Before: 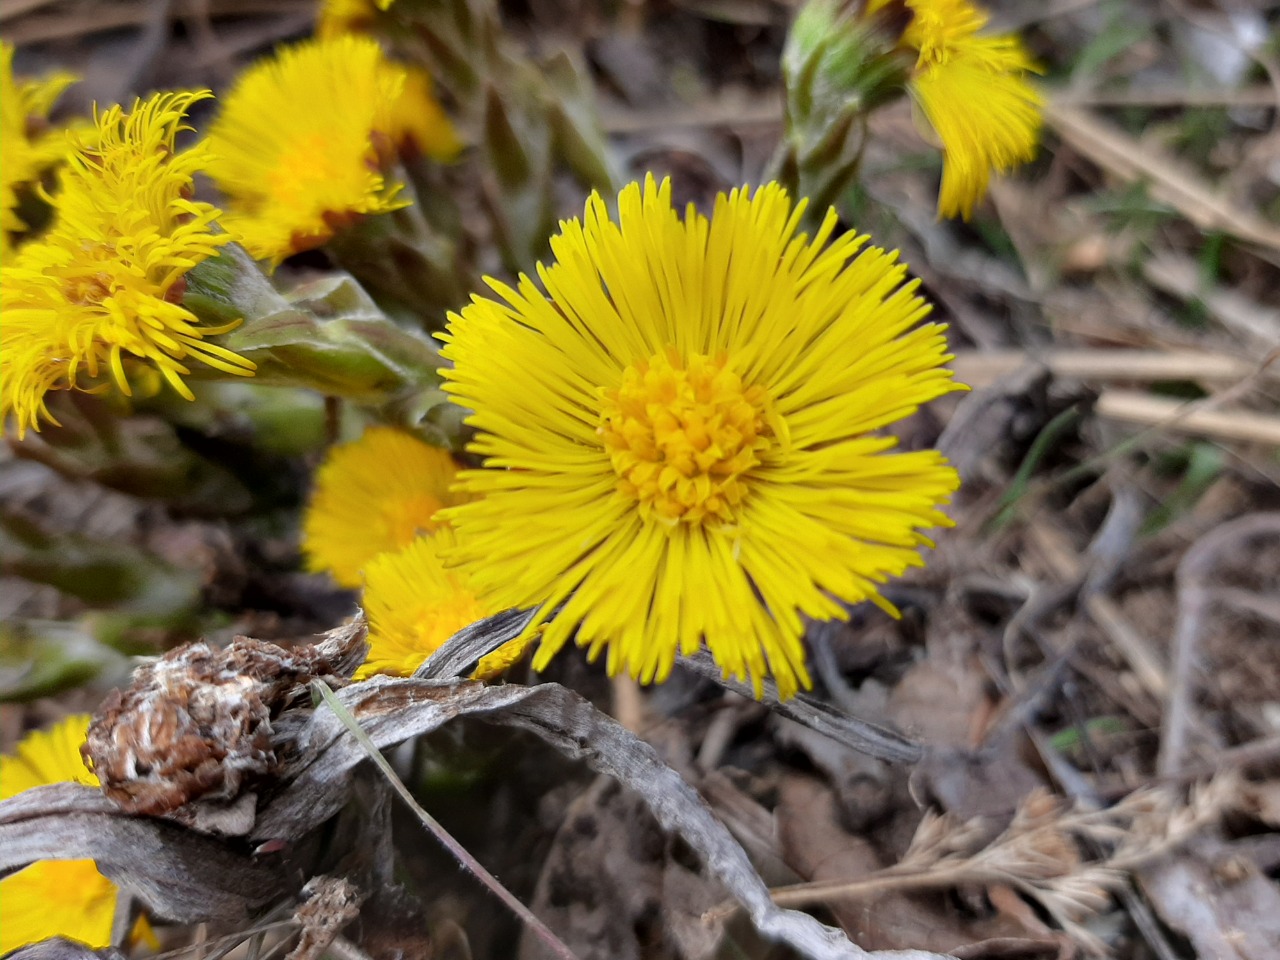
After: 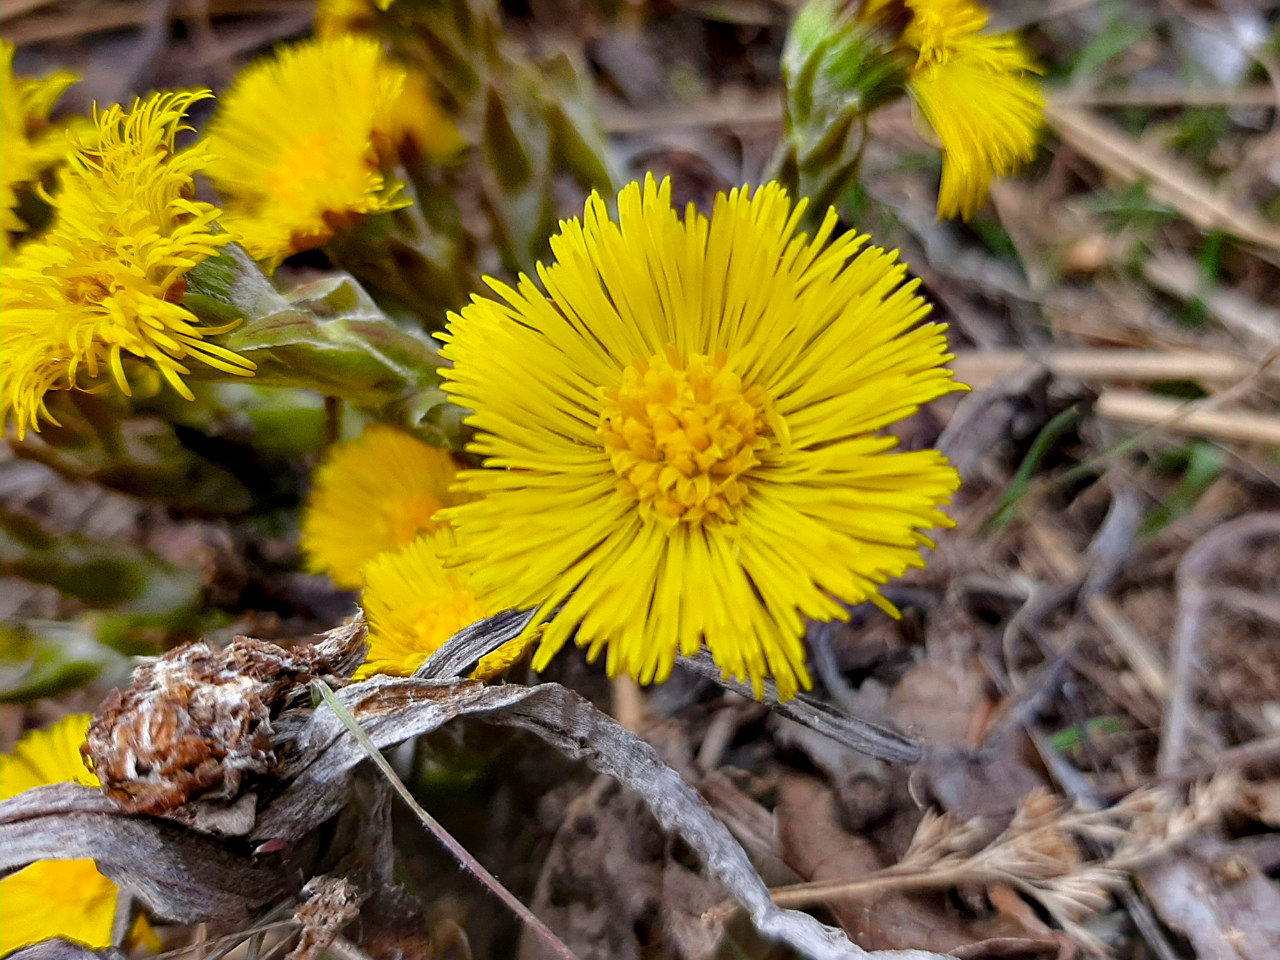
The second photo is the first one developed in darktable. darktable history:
color balance rgb: shadows lift › hue 85.26°, perceptual saturation grading › global saturation 35.063%, perceptual saturation grading › highlights -25.01%, perceptual saturation grading › shadows 24.994%, global vibrance 20%
local contrast: highlights 101%, shadows 100%, detail 119%, midtone range 0.2
sharpen: on, module defaults
